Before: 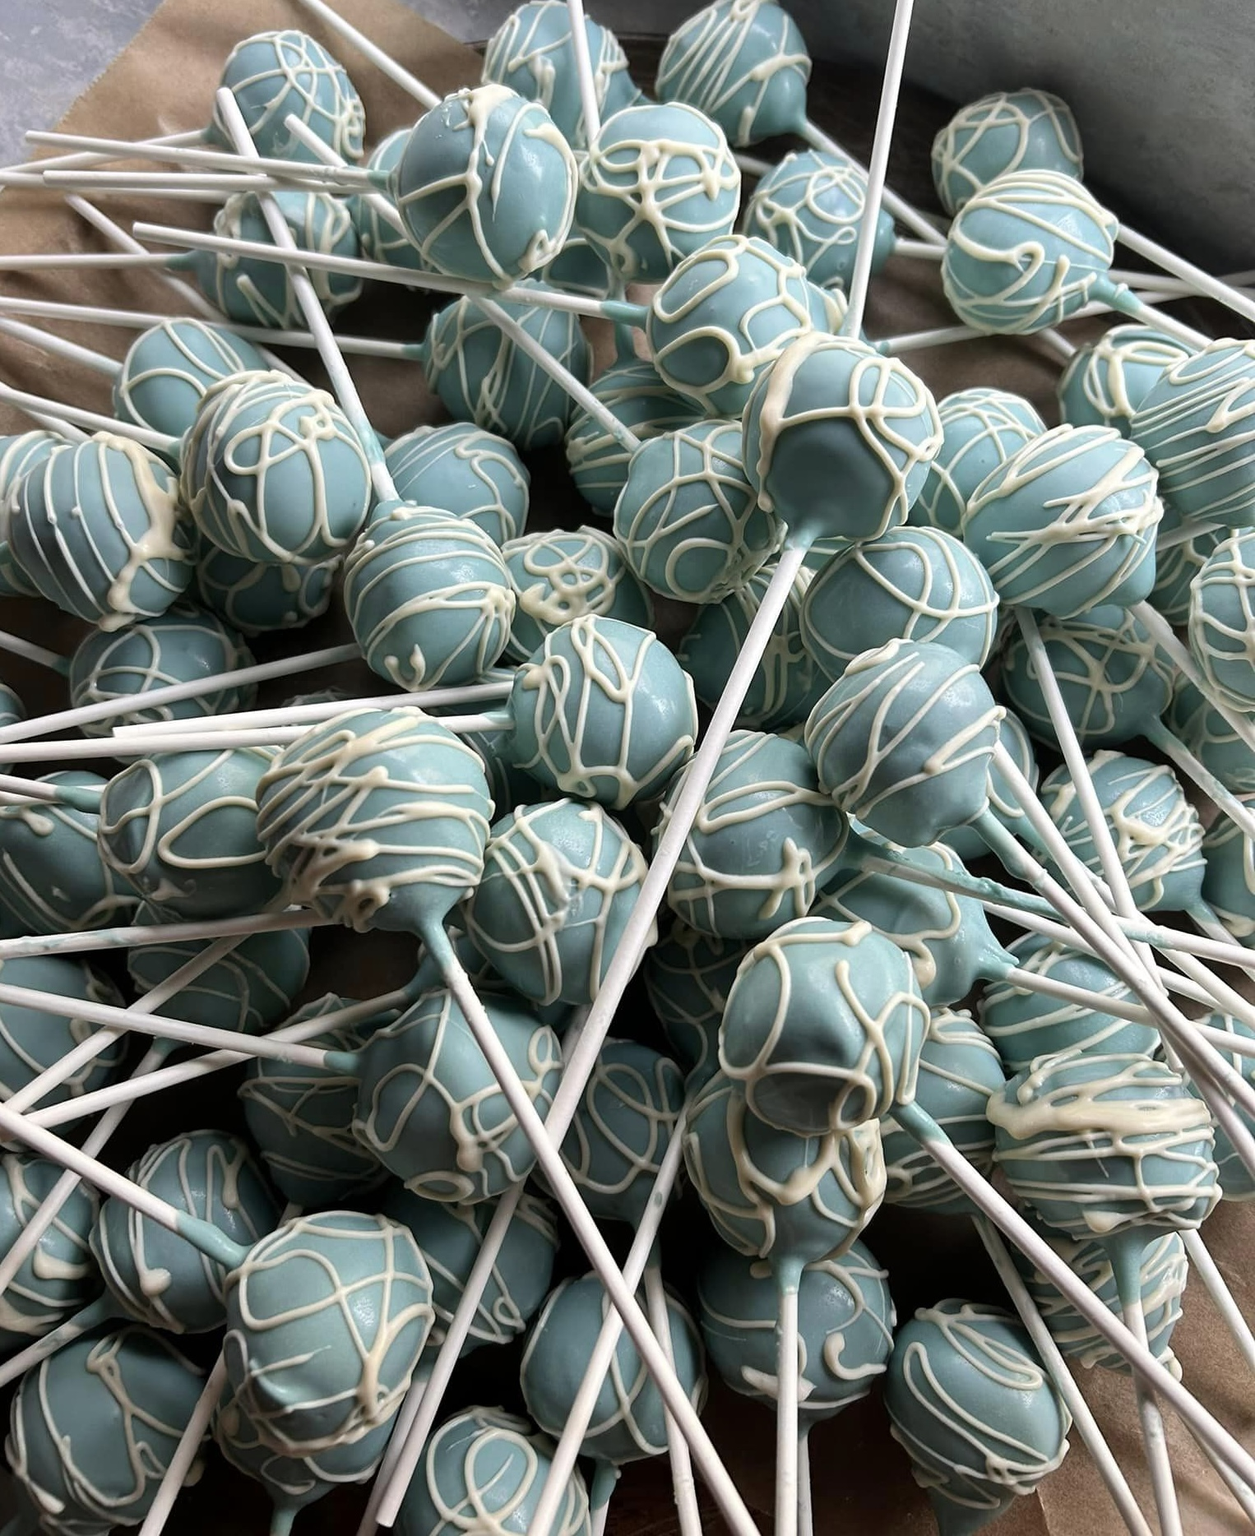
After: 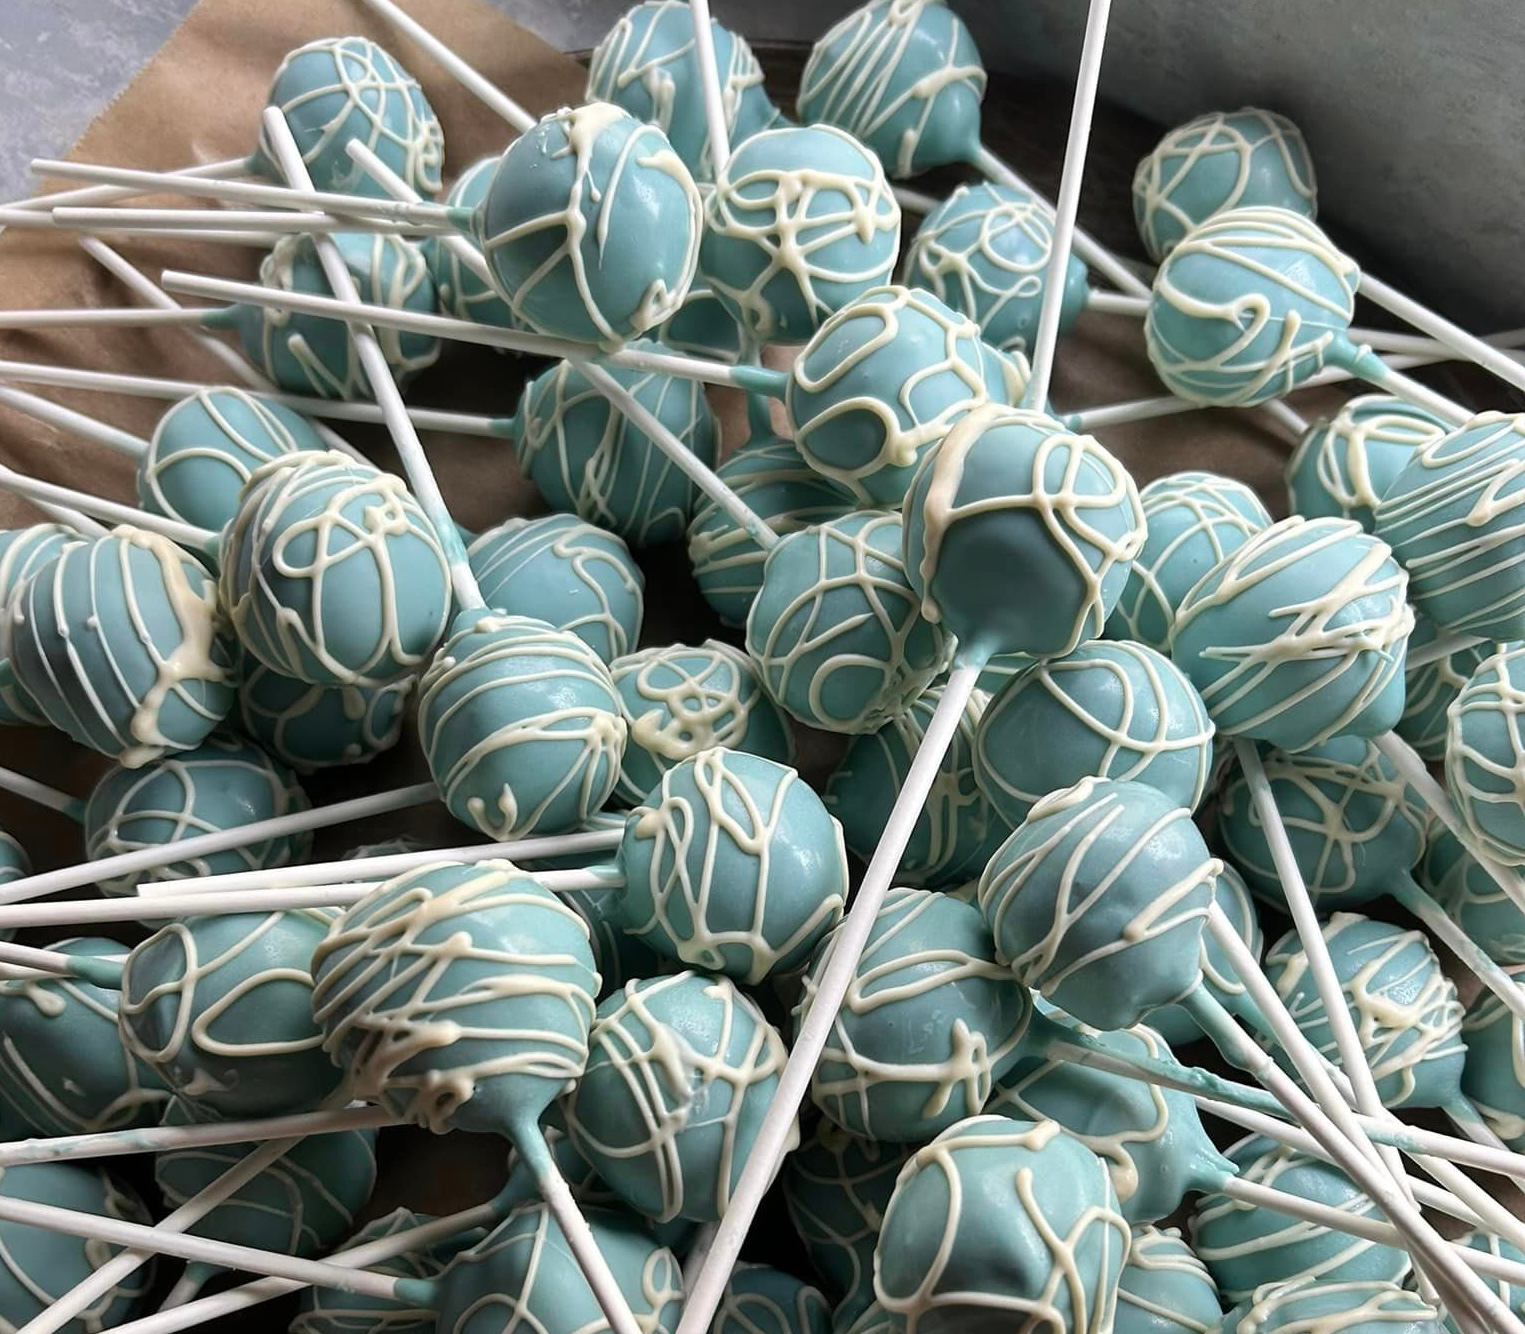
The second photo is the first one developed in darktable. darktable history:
exposure: compensate highlight preservation false
crop: bottom 28.576%
